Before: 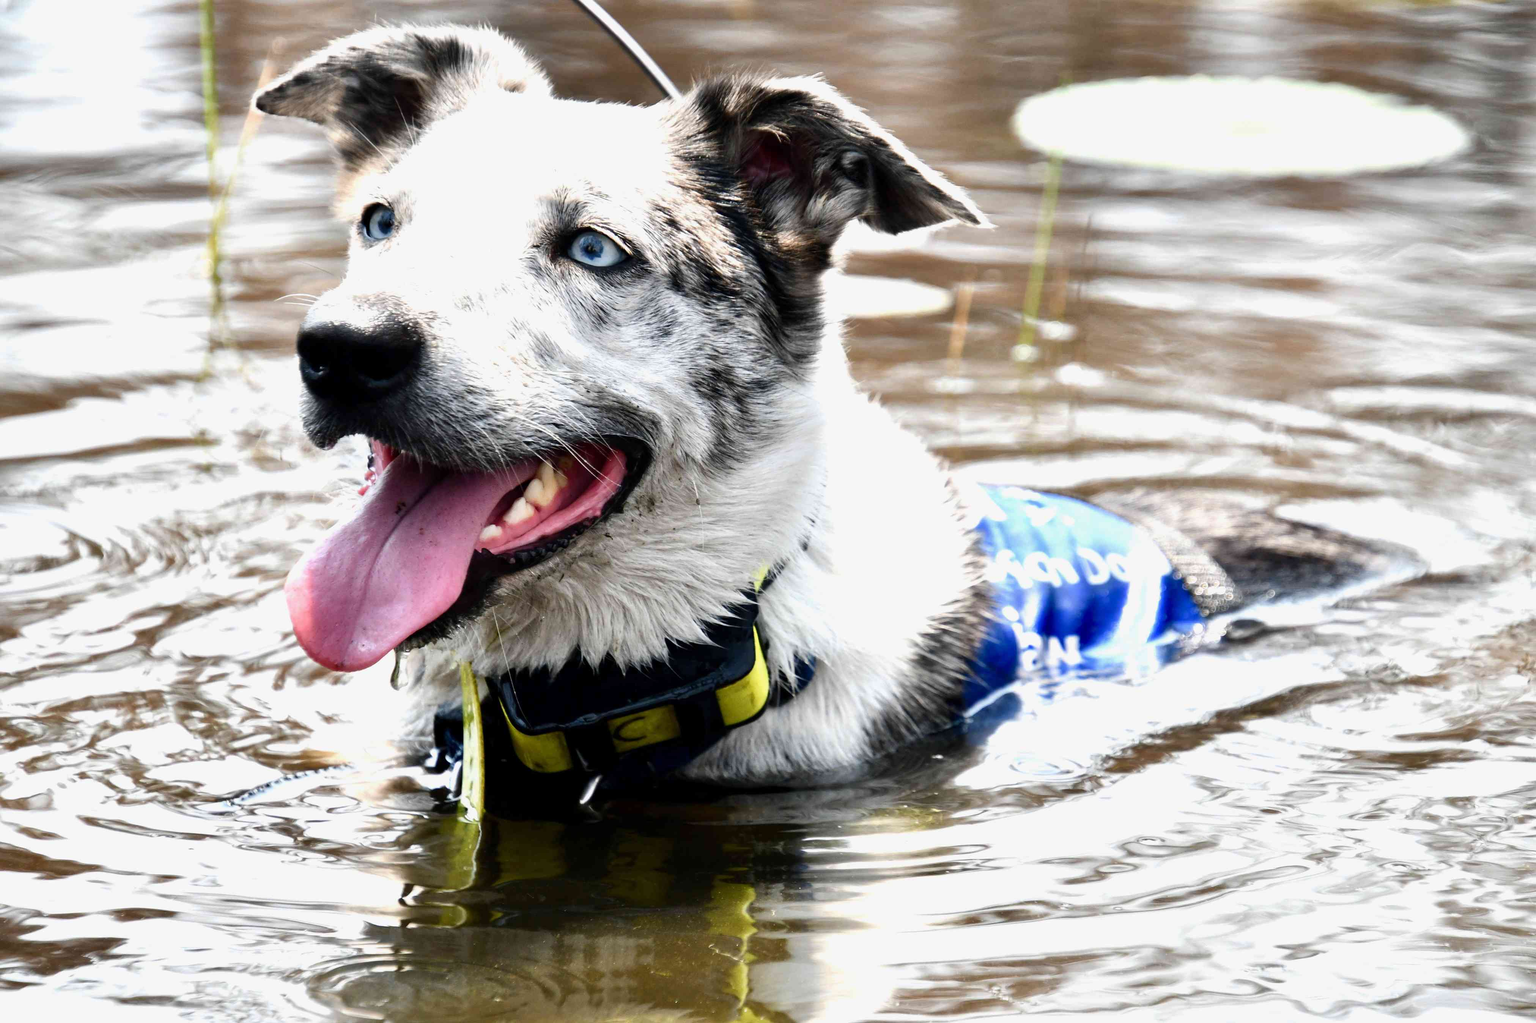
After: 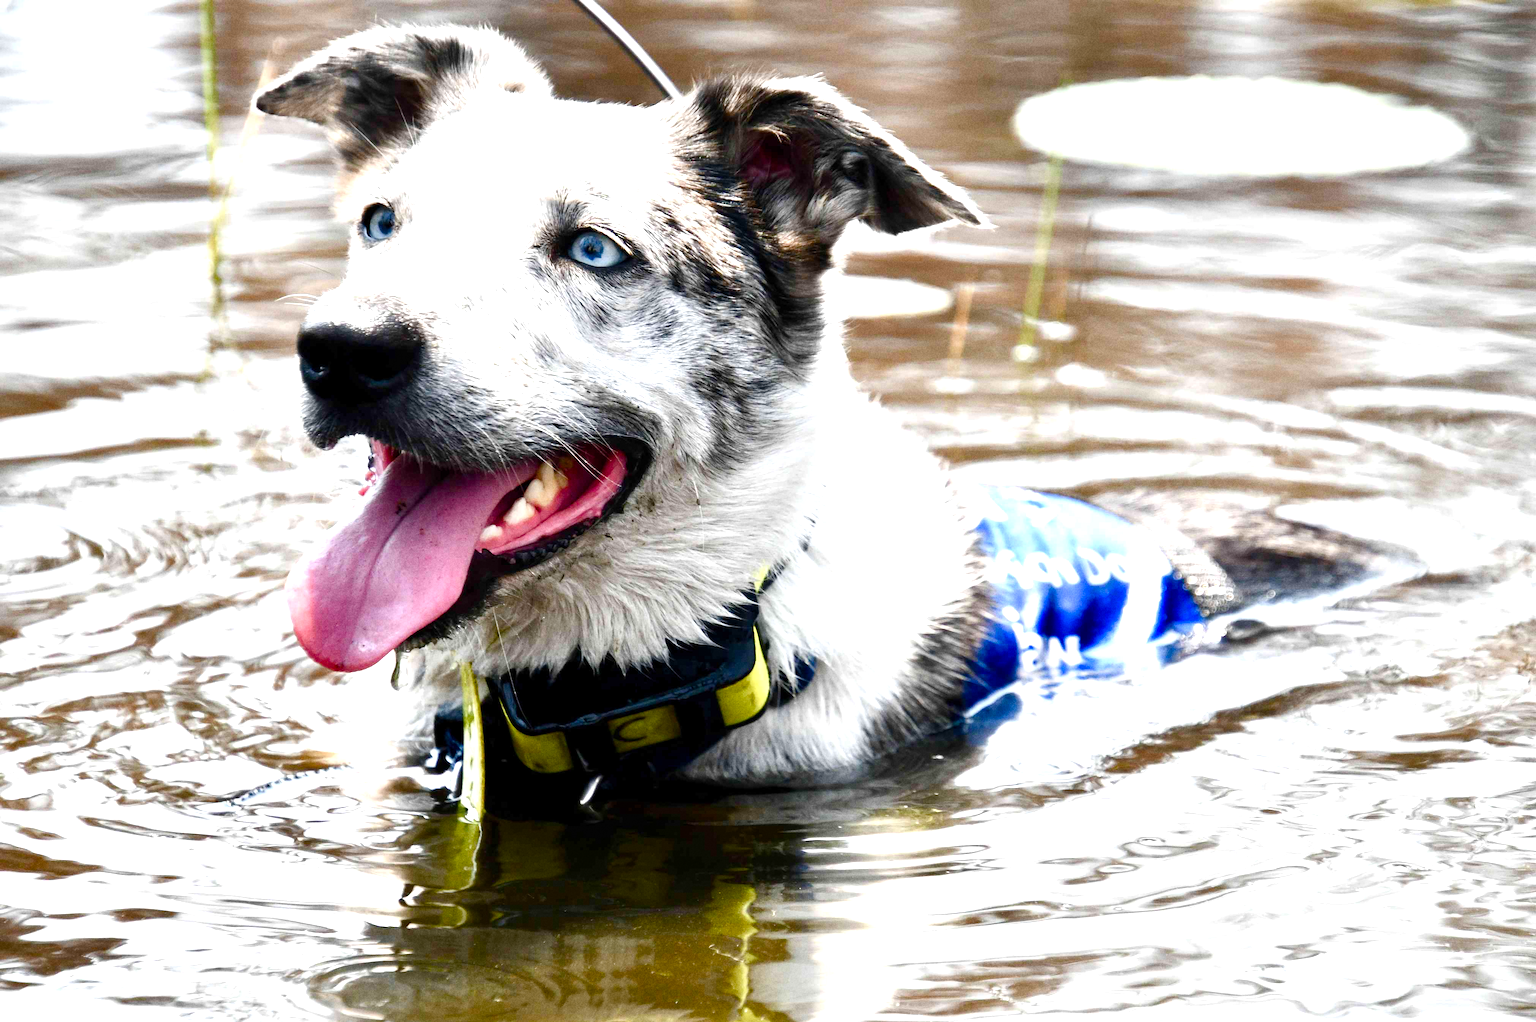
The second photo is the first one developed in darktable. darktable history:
color balance rgb: perceptual saturation grading › global saturation 25%, perceptual saturation grading › highlights -50%, perceptual saturation grading › shadows 30%, perceptual brilliance grading › global brilliance 12%, global vibrance 20%
grain: on, module defaults
